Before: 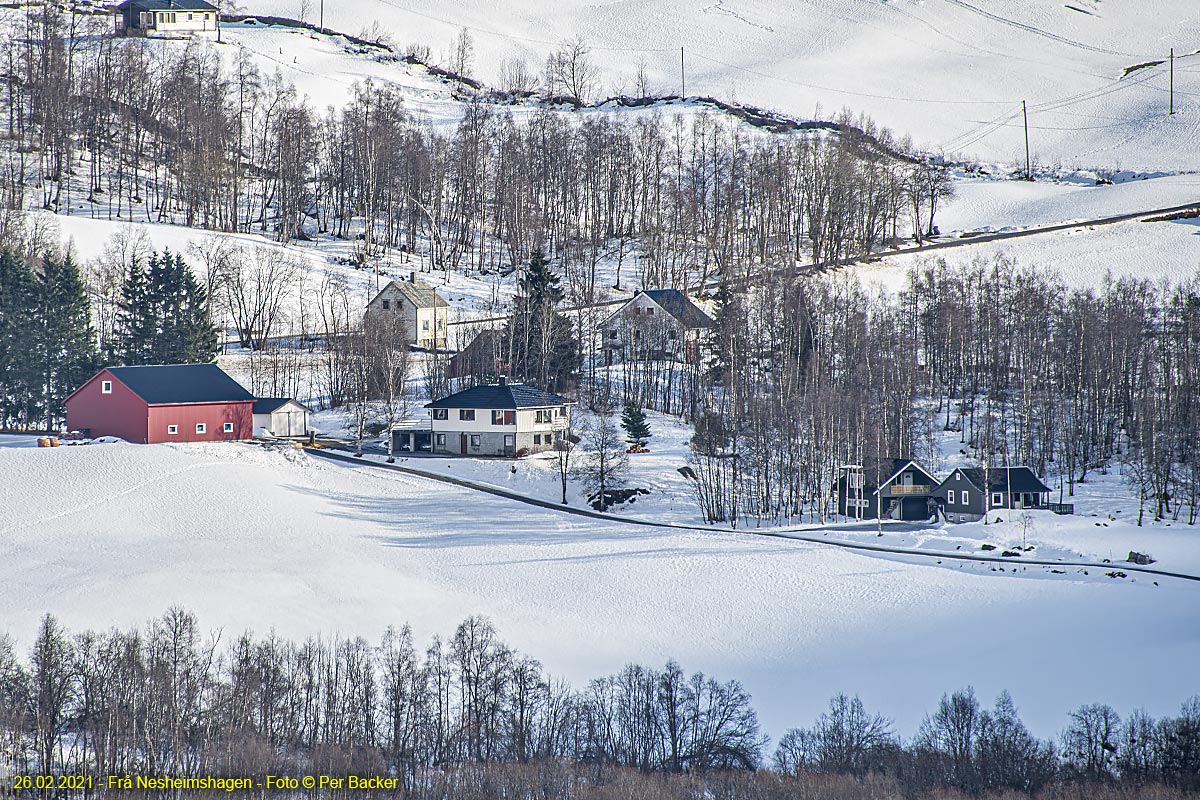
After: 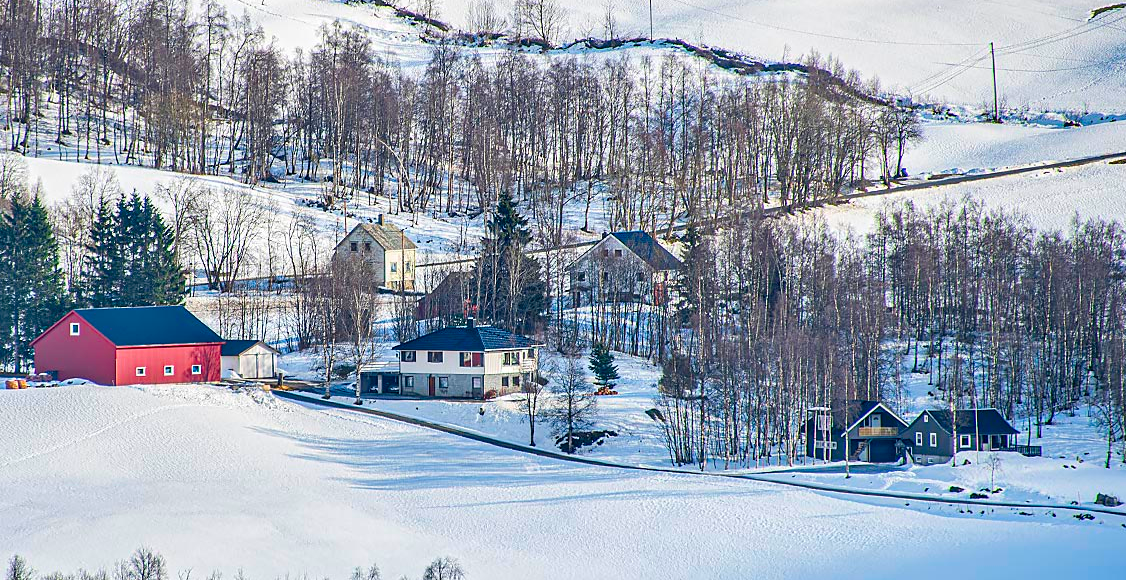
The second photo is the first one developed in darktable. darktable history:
contrast brightness saturation: saturation 0.5
crop: left 2.737%, top 7.287%, right 3.421%, bottom 20.179%
